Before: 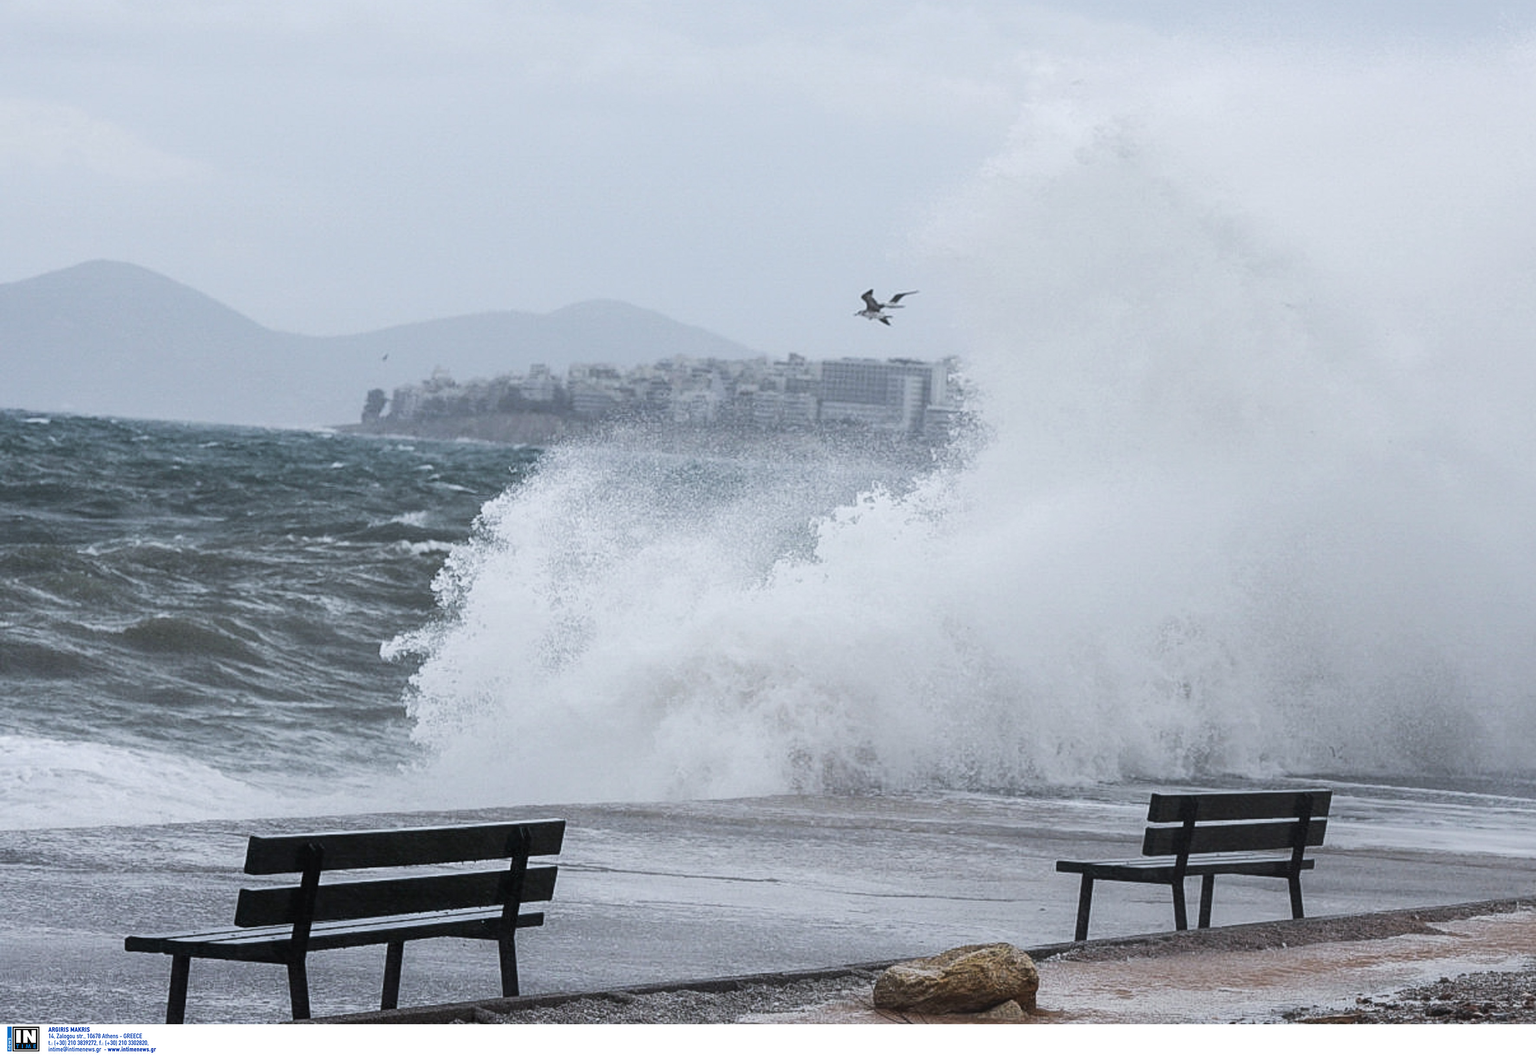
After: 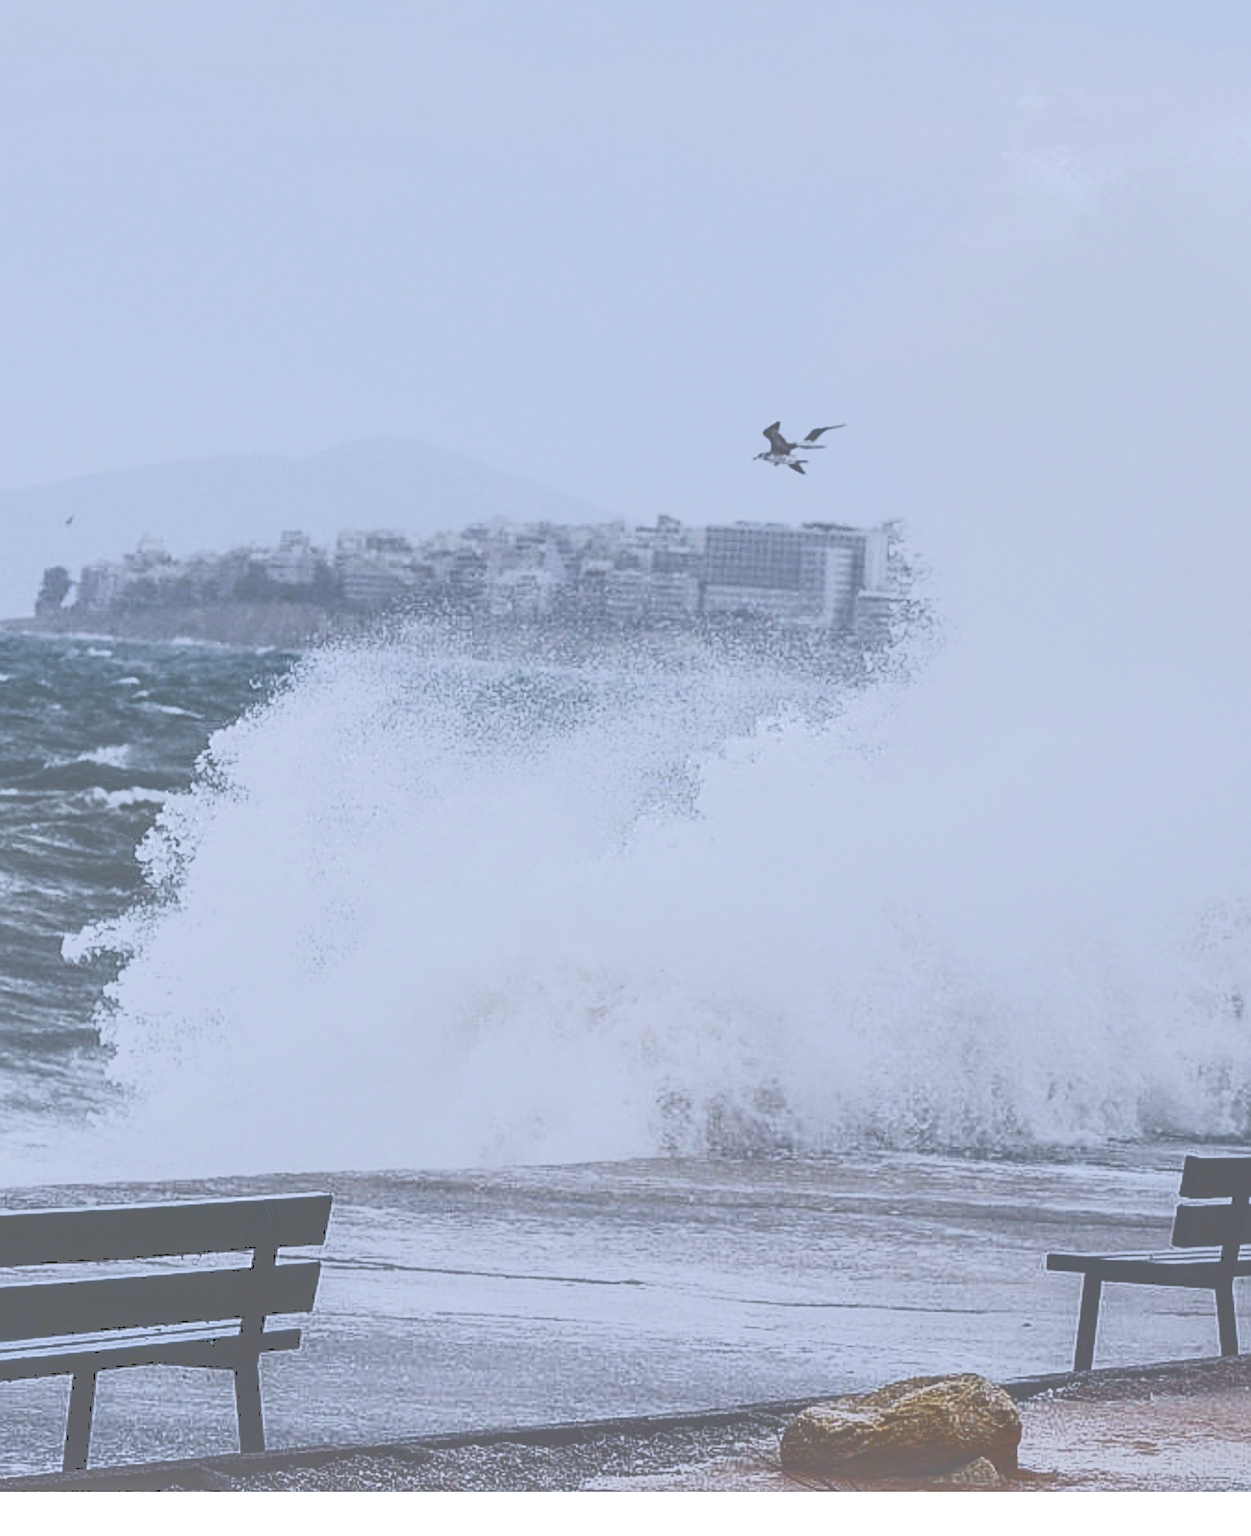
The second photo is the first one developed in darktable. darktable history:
crop: left 22.006%, right 22.056%, bottom 0.012%
color calibration: illuminant as shot in camera, x 0.358, y 0.373, temperature 4628.91 K
local contrast: detail 130%
tone curve: curves: ch0 [(0, 0) (0.003, 0.437) (0.011, 0.438) (0.025, 0.441) (0.044, 0.441) (0.069, 0.441) (0.1, 0.444) (0.136, 0.447) (0.177, 0.452) (0.224, 0.457) (0.277, 0.466) (0.335, 0.485) (0.399, 0.514) (0.468, 0.558) (0.543, 0.616) (0.623, 0.686) (0.709, 0.76) (0.801, 0.803) (0.898, 0.825) (1, 1)], color space Lab, independent channels, preserve colors none
sharpen: on, module defaults
